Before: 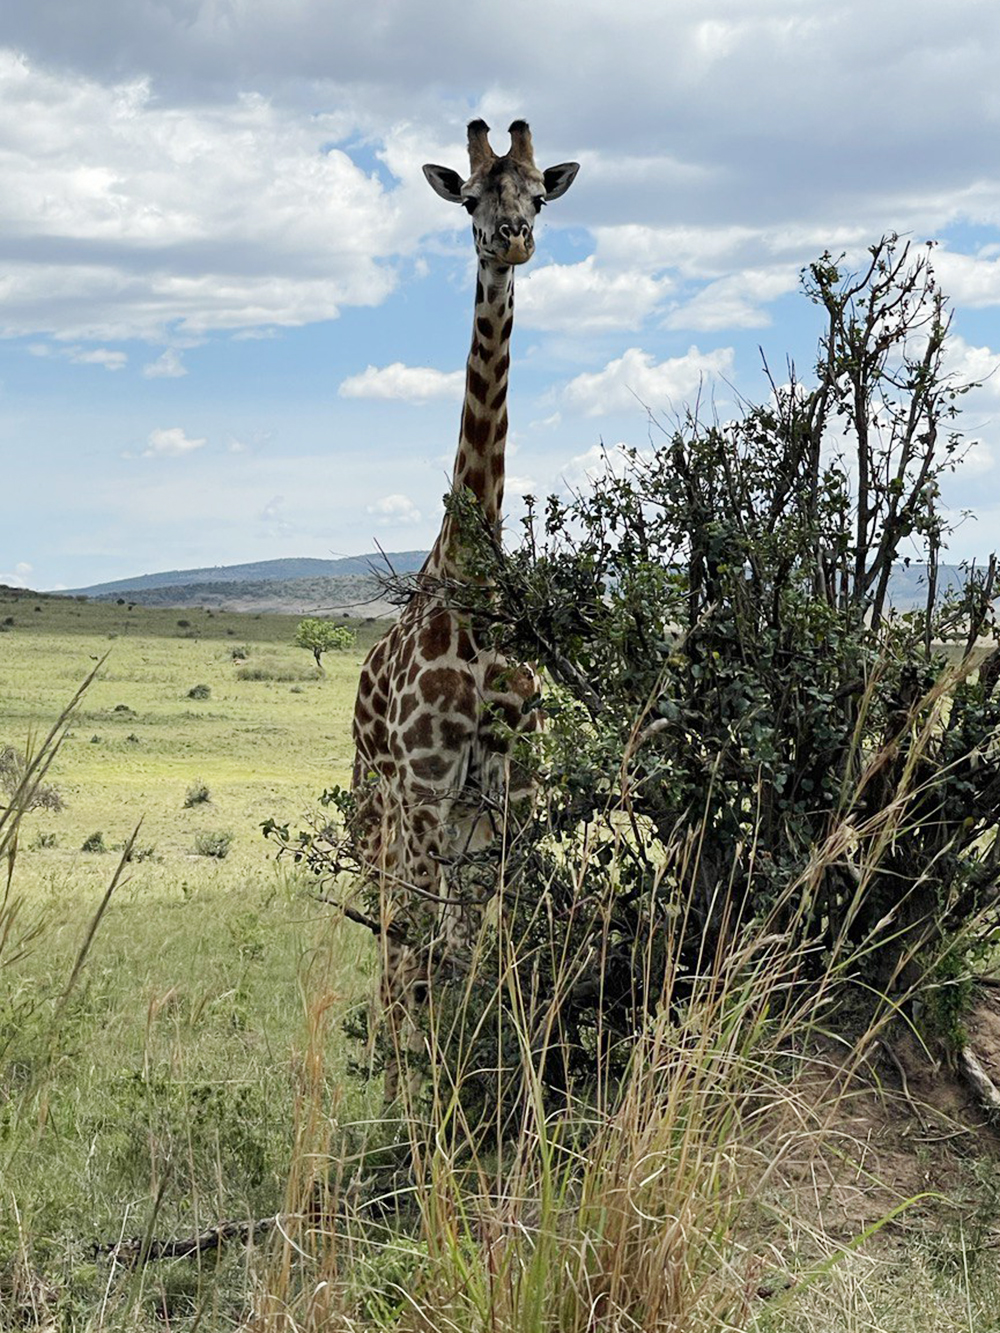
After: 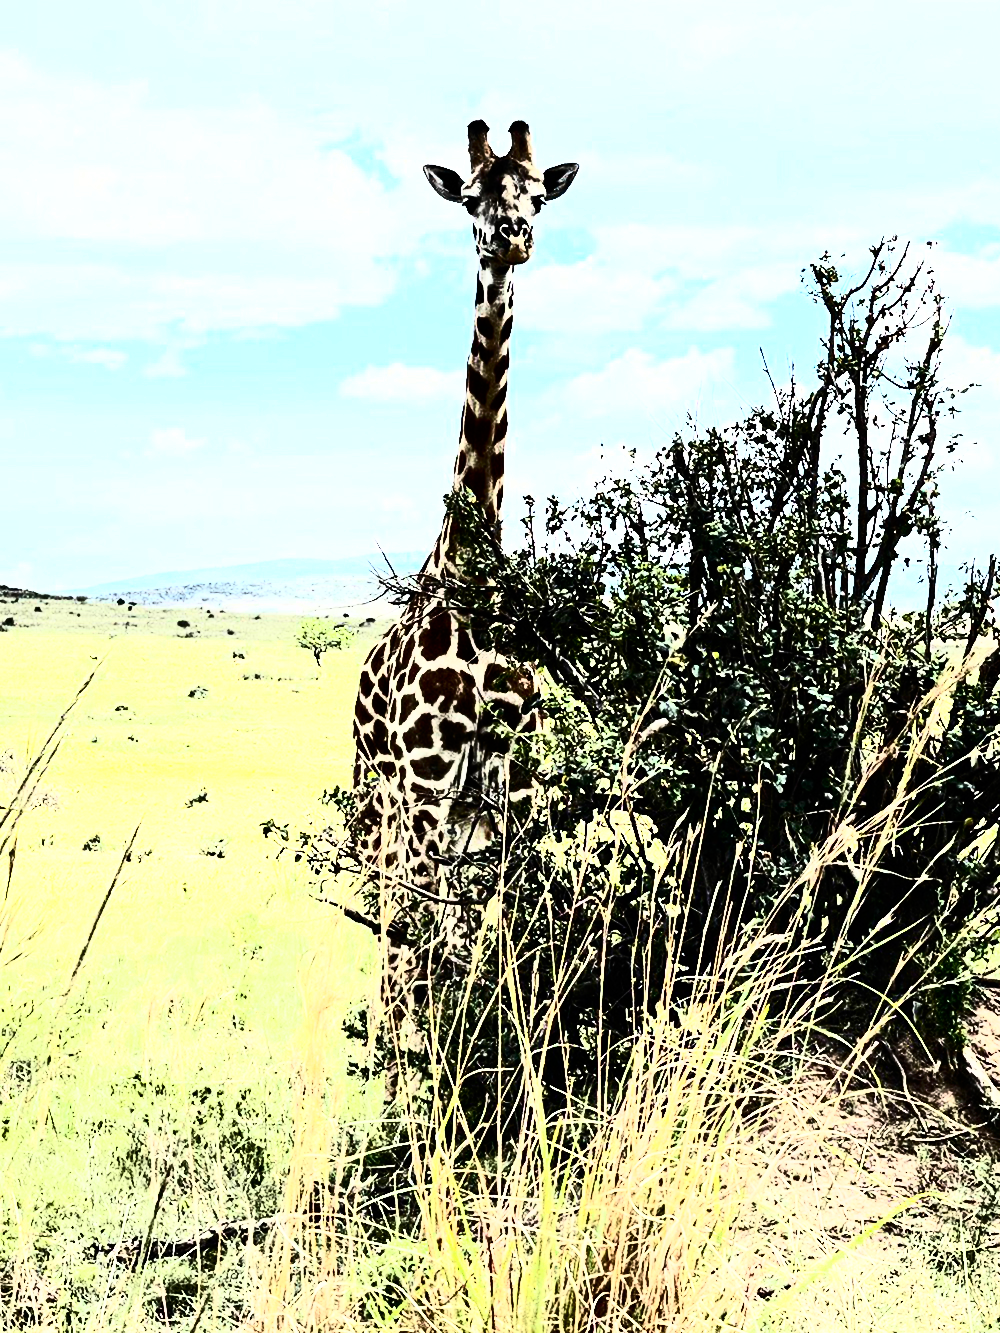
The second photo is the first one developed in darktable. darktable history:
rgb curve: curves: ch0 [(0, 0) (0.21, 0.15) (0.24, 0.21) (0.5, 0.75) (0.75, 0.96) (0.89, 0.99) (1, 1)]; ch1 [(0, 0.02) (0.21, 0.13) (0.25, 0.2) (0.5, 0.67) (0.75, 0.9) (0.89, 0.97) (1, 1)]; ch2 [(0, 0.02) (0.21, 0.13) (0.25, 0.2) (0.5, 0.67) (0.75, 0.9) (0.89, 0.97) (1, 1)], compensate middle gray true
contrast brightness saturation: contrast 0.93, brightness 0.2
